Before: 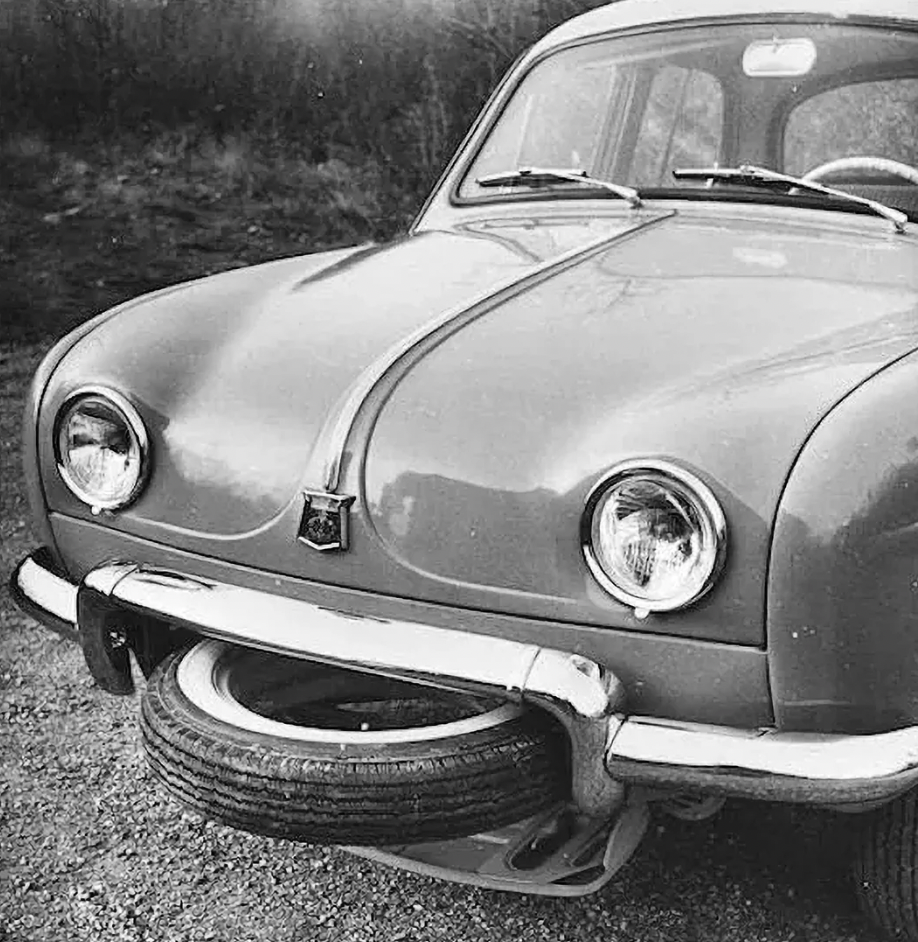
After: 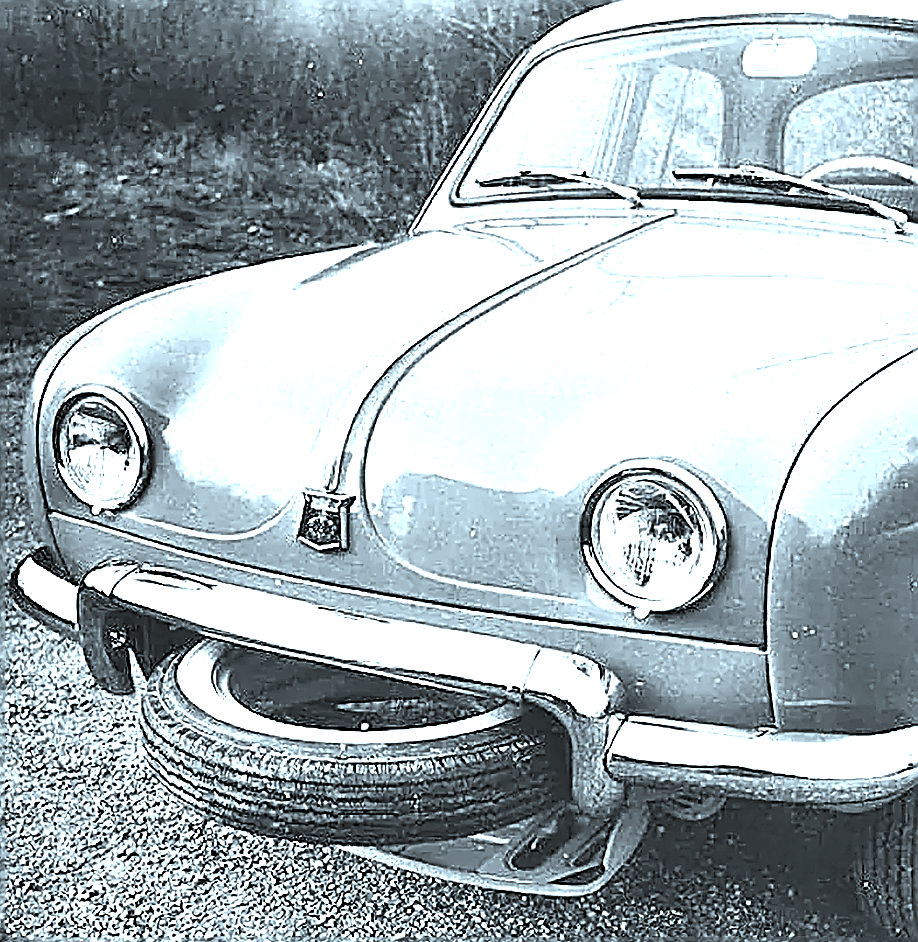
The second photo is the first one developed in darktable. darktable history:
color correction: highlights a* -12.64, highlights b* -18.1, saturation 0.7
white balance: emerald 1
exposure: black level correction 0, exposure 1.3 EV, compensate exposure bias true, compensate highlight preservation false
sharpen: amount 2
